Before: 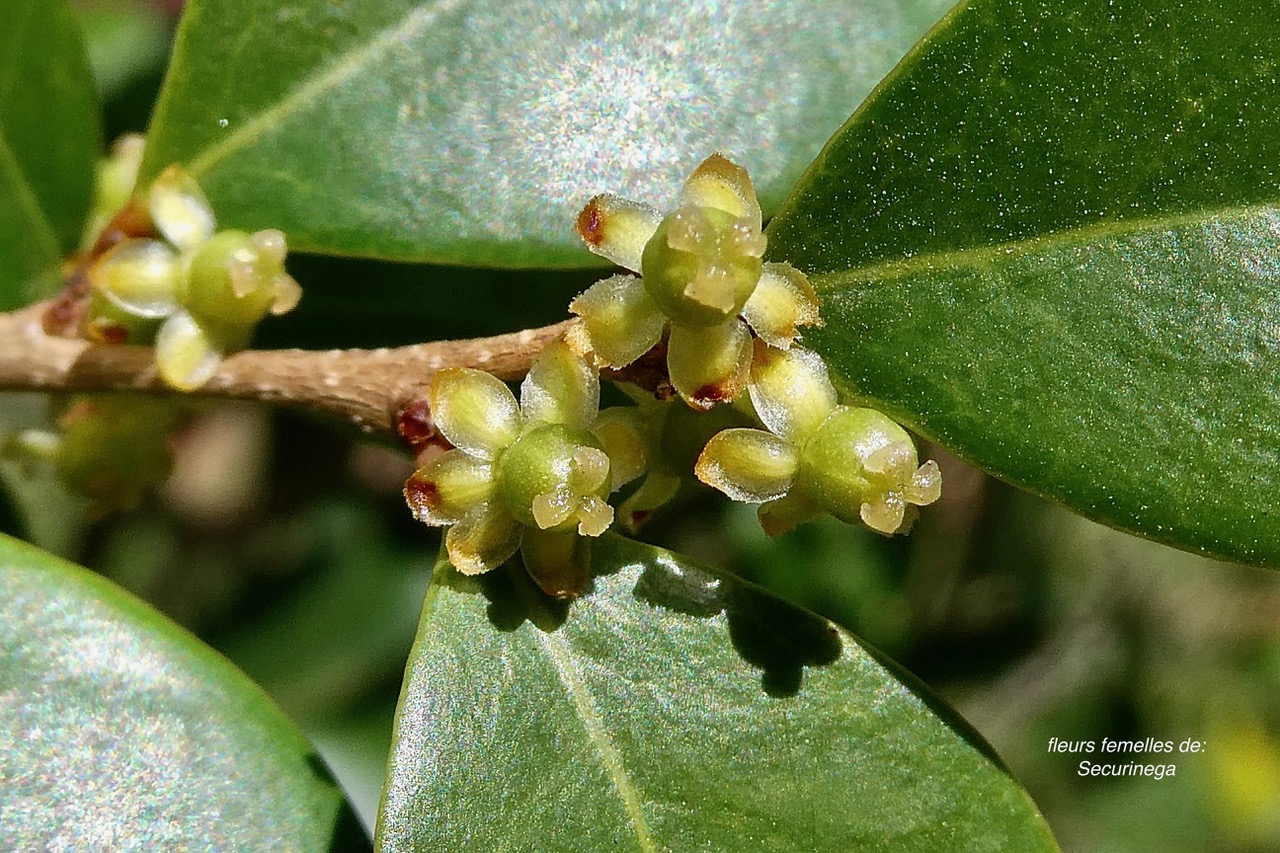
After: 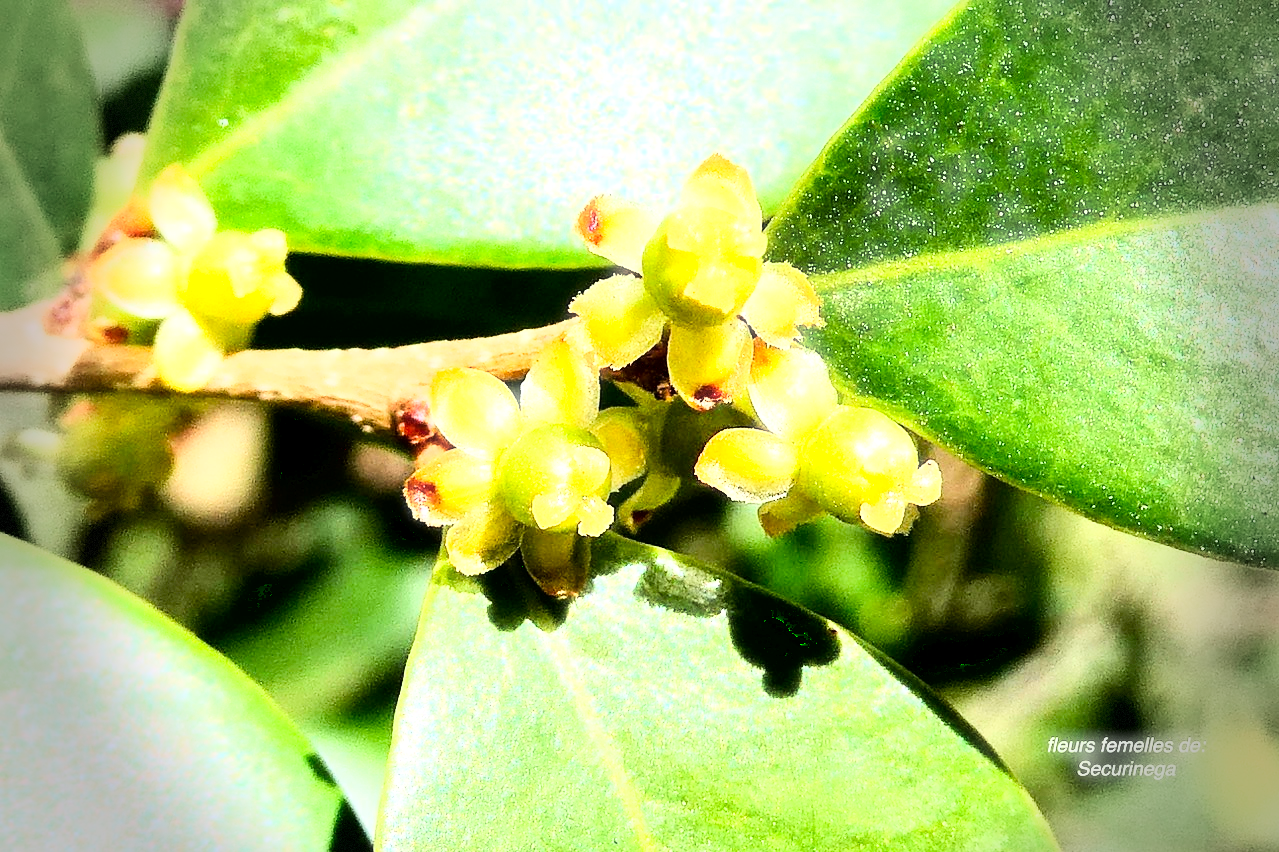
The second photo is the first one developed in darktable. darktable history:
base curve: curves: ch0 [(0, 0) (0.007, 0.004) (0.027, 0.03) (0.046, 0.07) (0.207, 0.54) (0.442, 0.872) (0.673, 0.972) (1, 1)]
vignetting: fall-off start 76.64%, fall-off radius 27.65%, width/height ratio 0.979, dithering 8-bit output
crop: left 0.054%
exposure: exposure 1 EV, compensate highlight preservation false
tone equalizer: -8 EV -0.436 EV, -7 EV -0.381 EV, -6 EV -0.314 EV, -5 EV -0.219 EV, -3 EV 0.199 EV, -2 EV 0.329 EV, -1 EV 0.4 EV, +0 EV 0.44 EV
shadows and highlights: shadows 37.2, highlights -27.63, soften with gaussian
haze removal: strength -0.11, compatibility mode true, adaptive false
